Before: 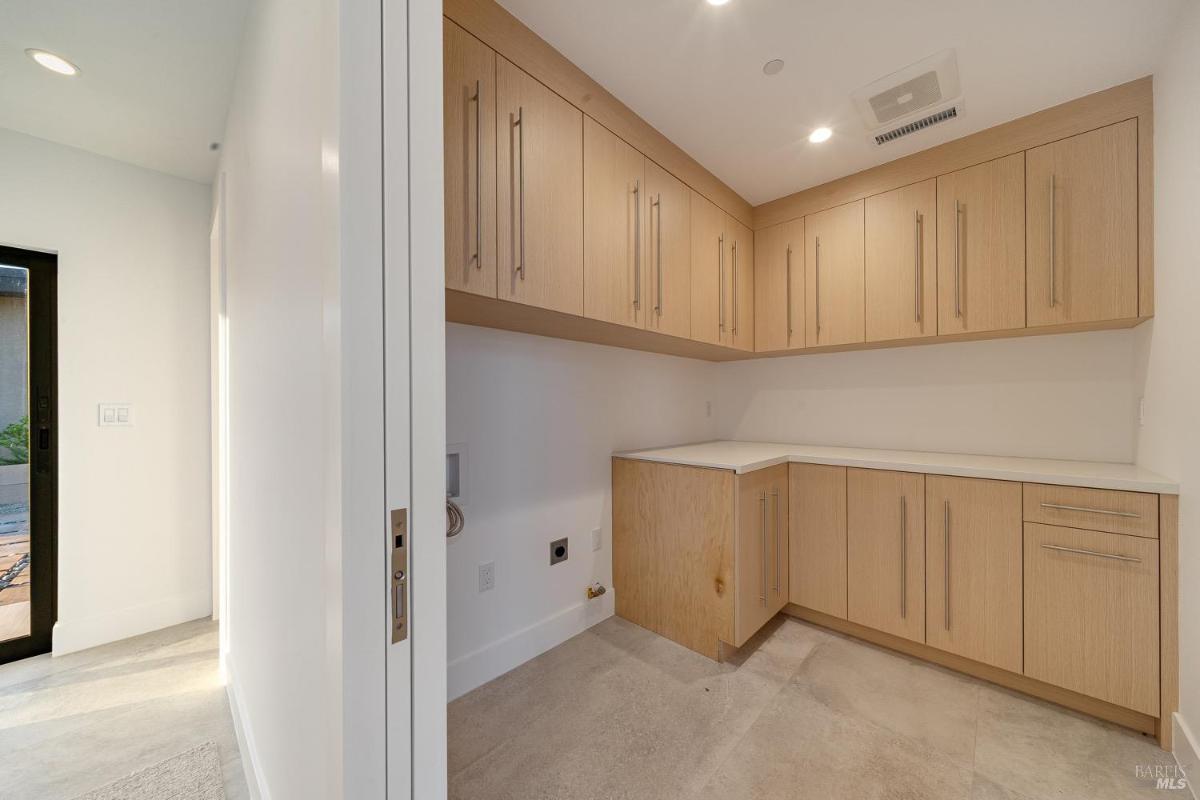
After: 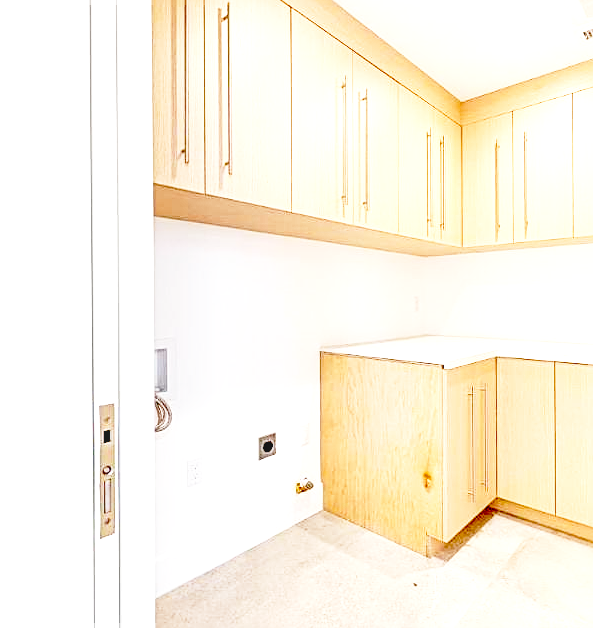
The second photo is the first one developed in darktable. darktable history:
exposure: black level correction 0.016, exposure 1.774 EV, compensate highlight preservation false
local contrast: detail 130%
contrast equalizer: y [[0.439, 0.44, 0.442, 0.457, 0.493, 0.498], [0.5 ×6], [0.5 ×6], [0 ×6], [0 ×6]], mix 0.59
crop and rotate: angle 0.02°, left 24.353%, top 13.219%, right 26.156%, bottom 8.224%
base curve: curves: ch0 [(0, 0) (0.028, 0.03) (0.121, 0.232) (0.46, 0.748) (0.859, 0.968) (1, 1)], preserve colors none
sharpen: on, module defaults
